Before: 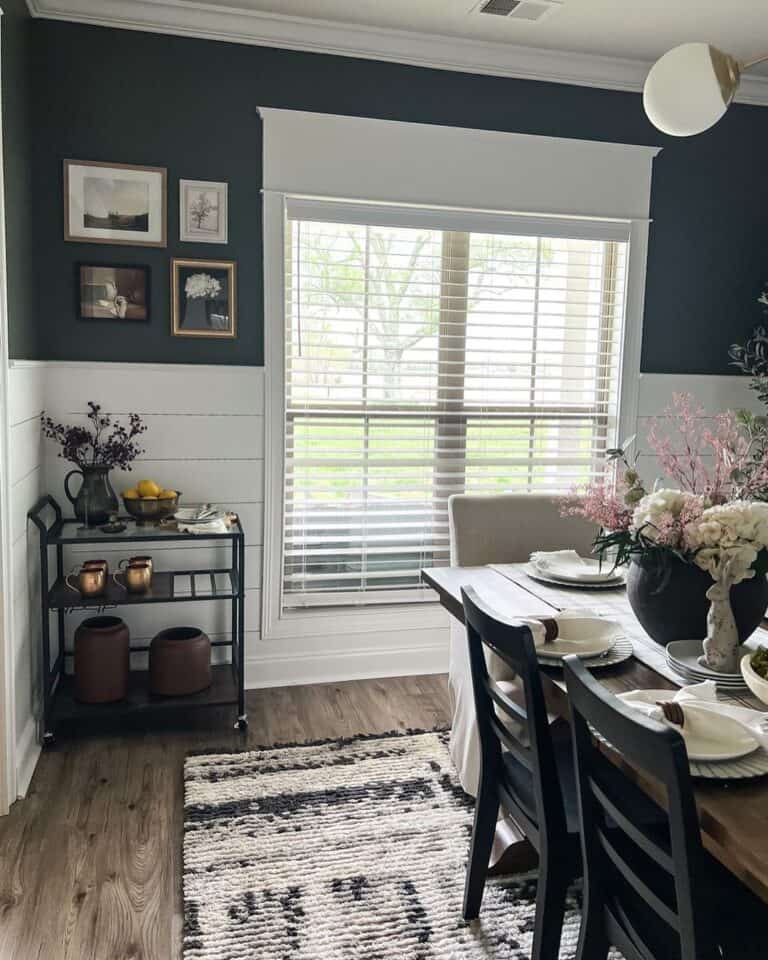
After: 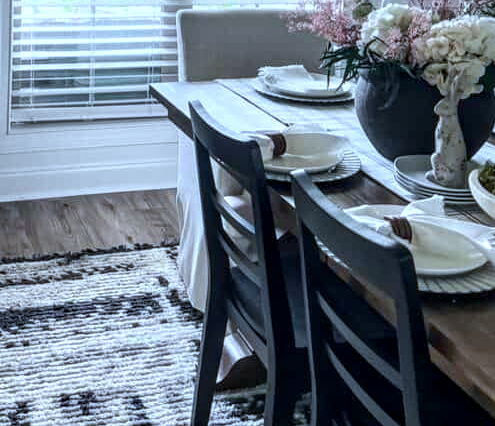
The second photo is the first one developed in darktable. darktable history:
crop and rotate: left 35.477%, top 50.592%, bottom 4.962%
local contrast: highlights 61%, detail 143%, midtone range 0.432
color calibration: illuminant custom, x 0.39, y 0.387, temperature 3808.19 K
